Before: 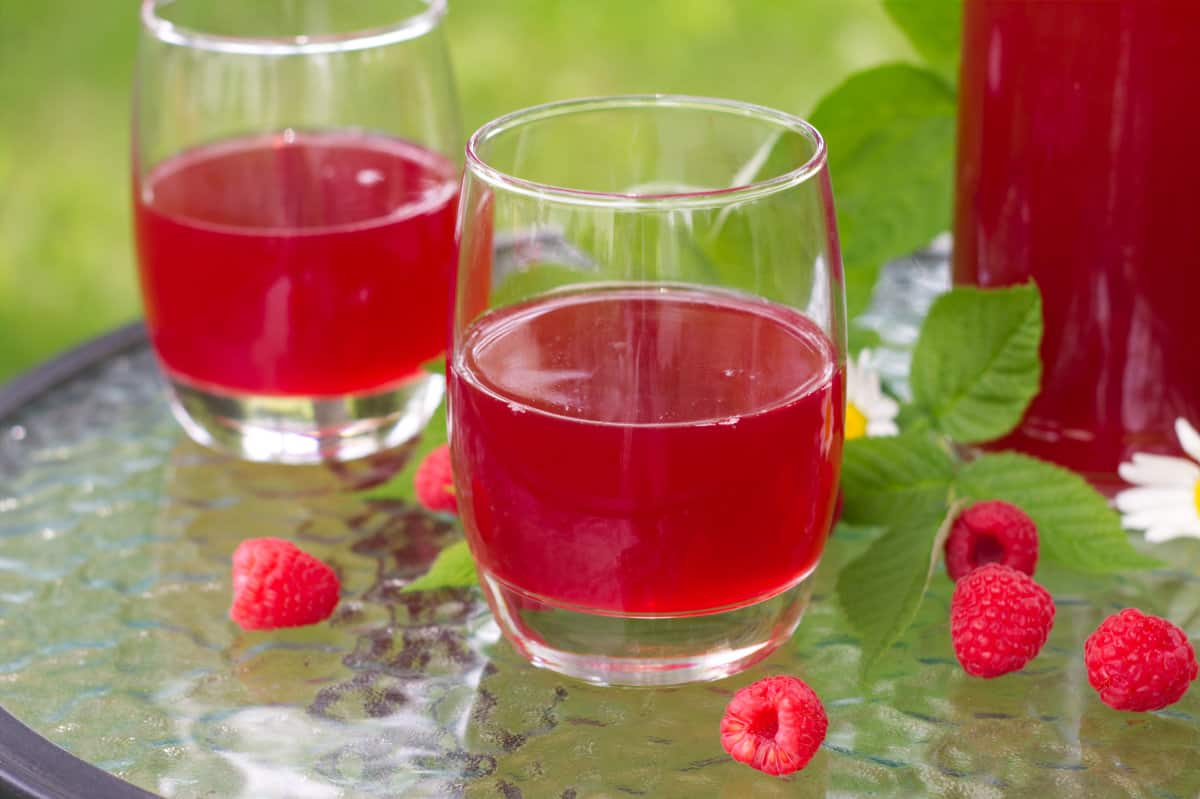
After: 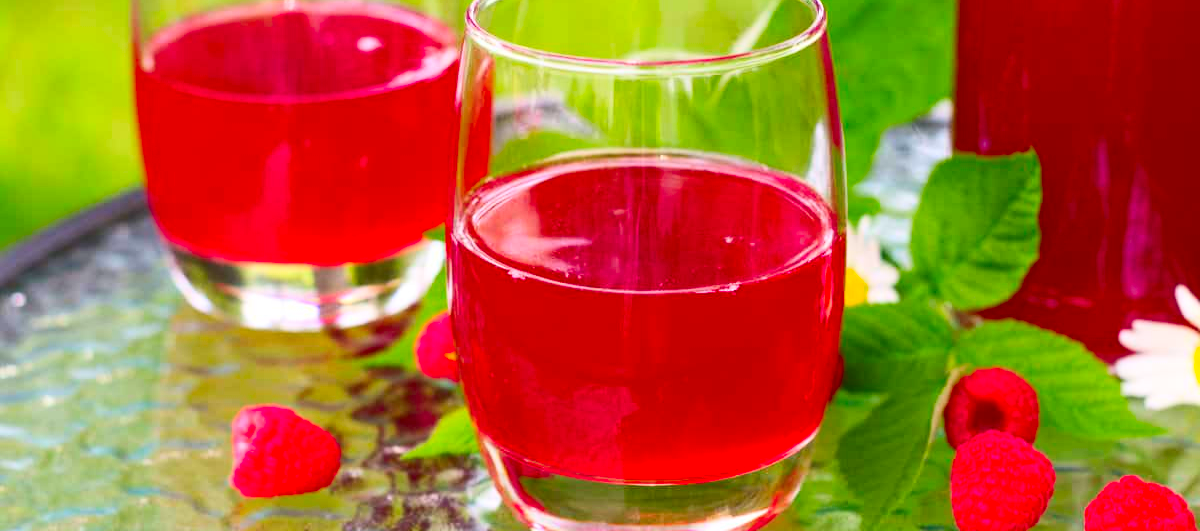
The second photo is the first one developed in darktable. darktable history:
crop: top 16.727%, bottom 16.727%
contrast brightness saturation: contrast 0.26, brightness 0.02, saturation 0.87
